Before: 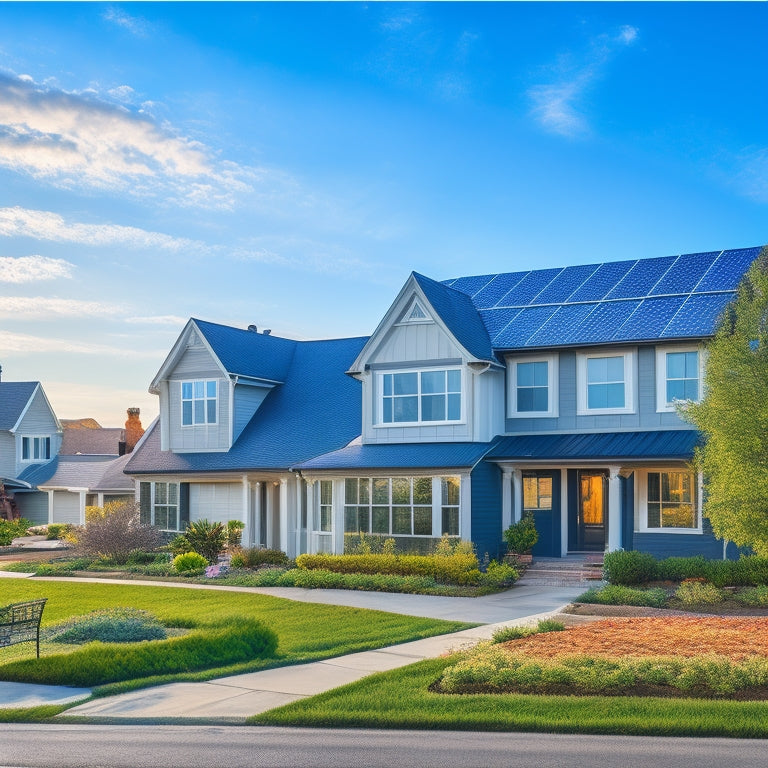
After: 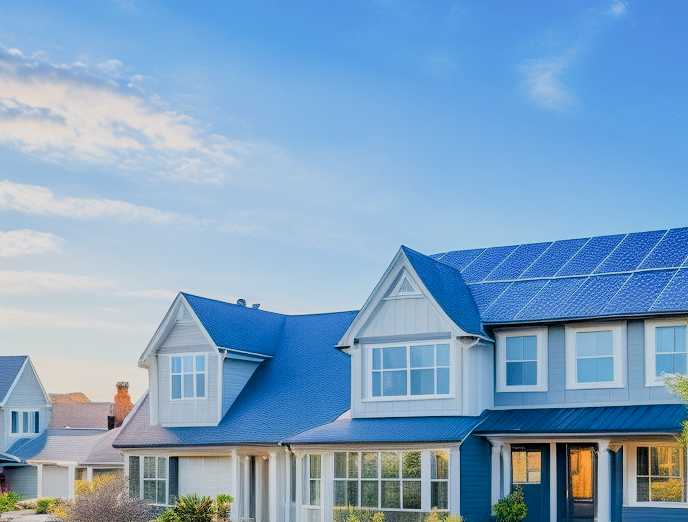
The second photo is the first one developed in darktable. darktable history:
crop: left 1.509%, top 3.452%, right 7.696%, bottom 28.452%
filmic rgb: black relative exposure -6.98 EV, white relative exposure 5.63 EV, hardness 2.86
exposure: black level correction 0.012, exposure 0.7 EV, compensate exposure bias true, compensate highlight preservation false
